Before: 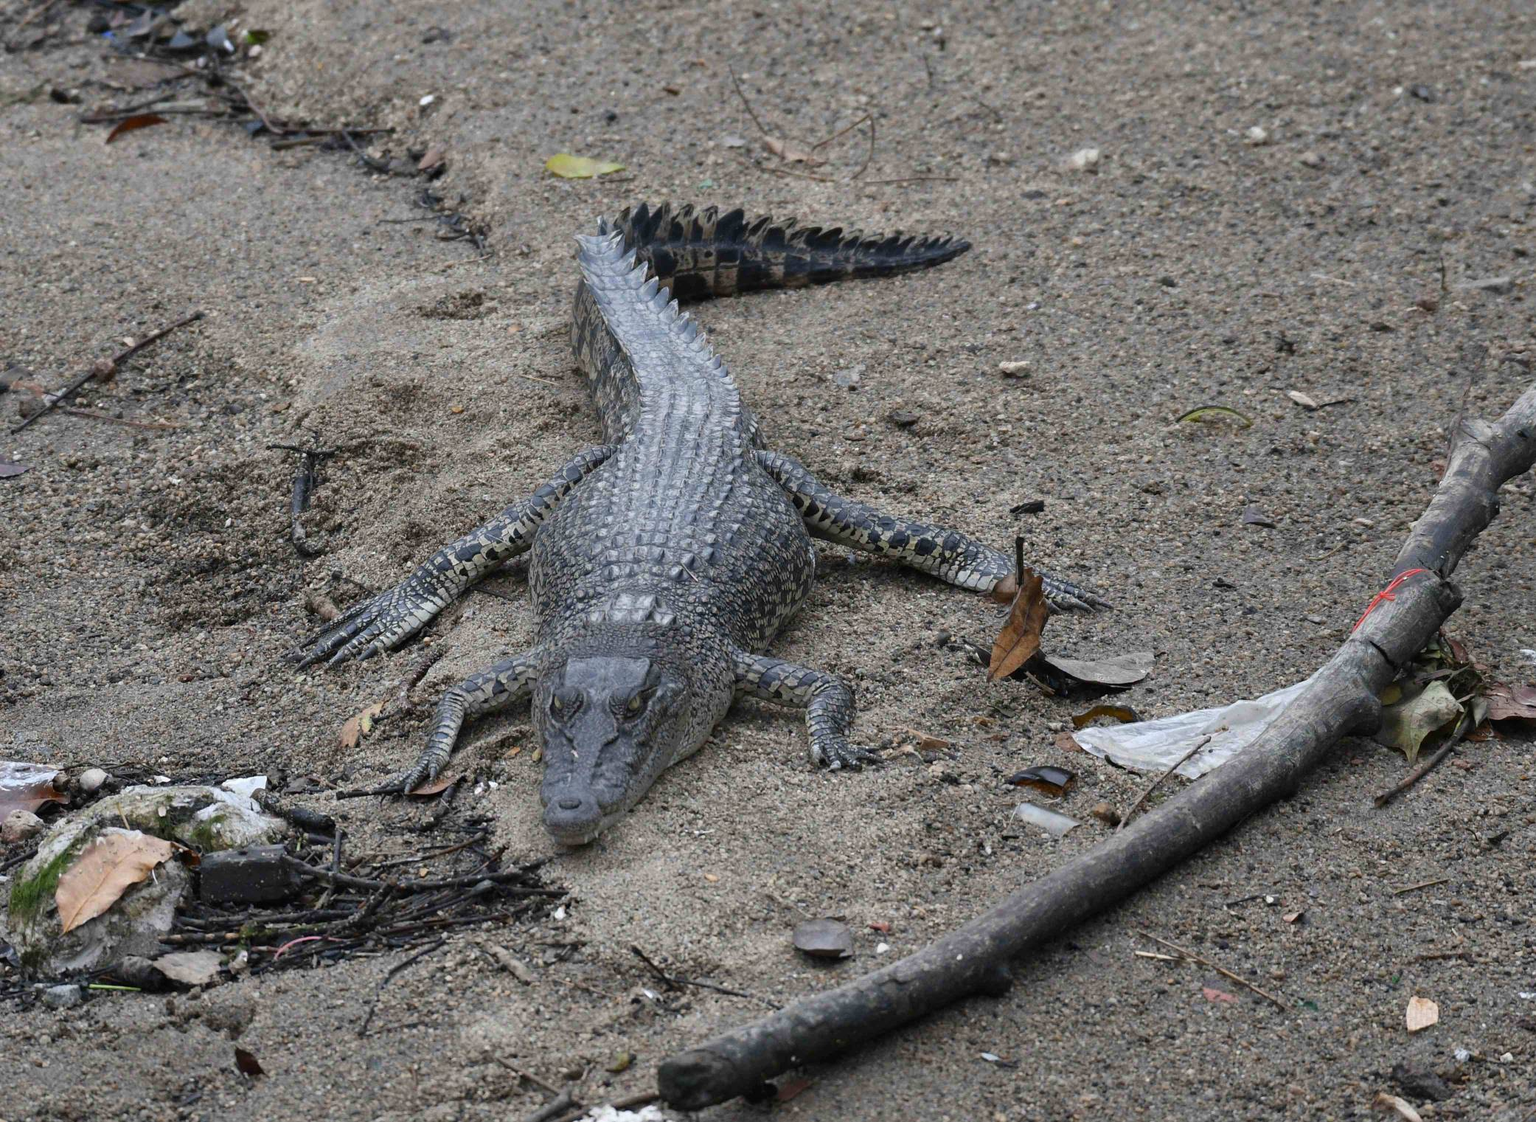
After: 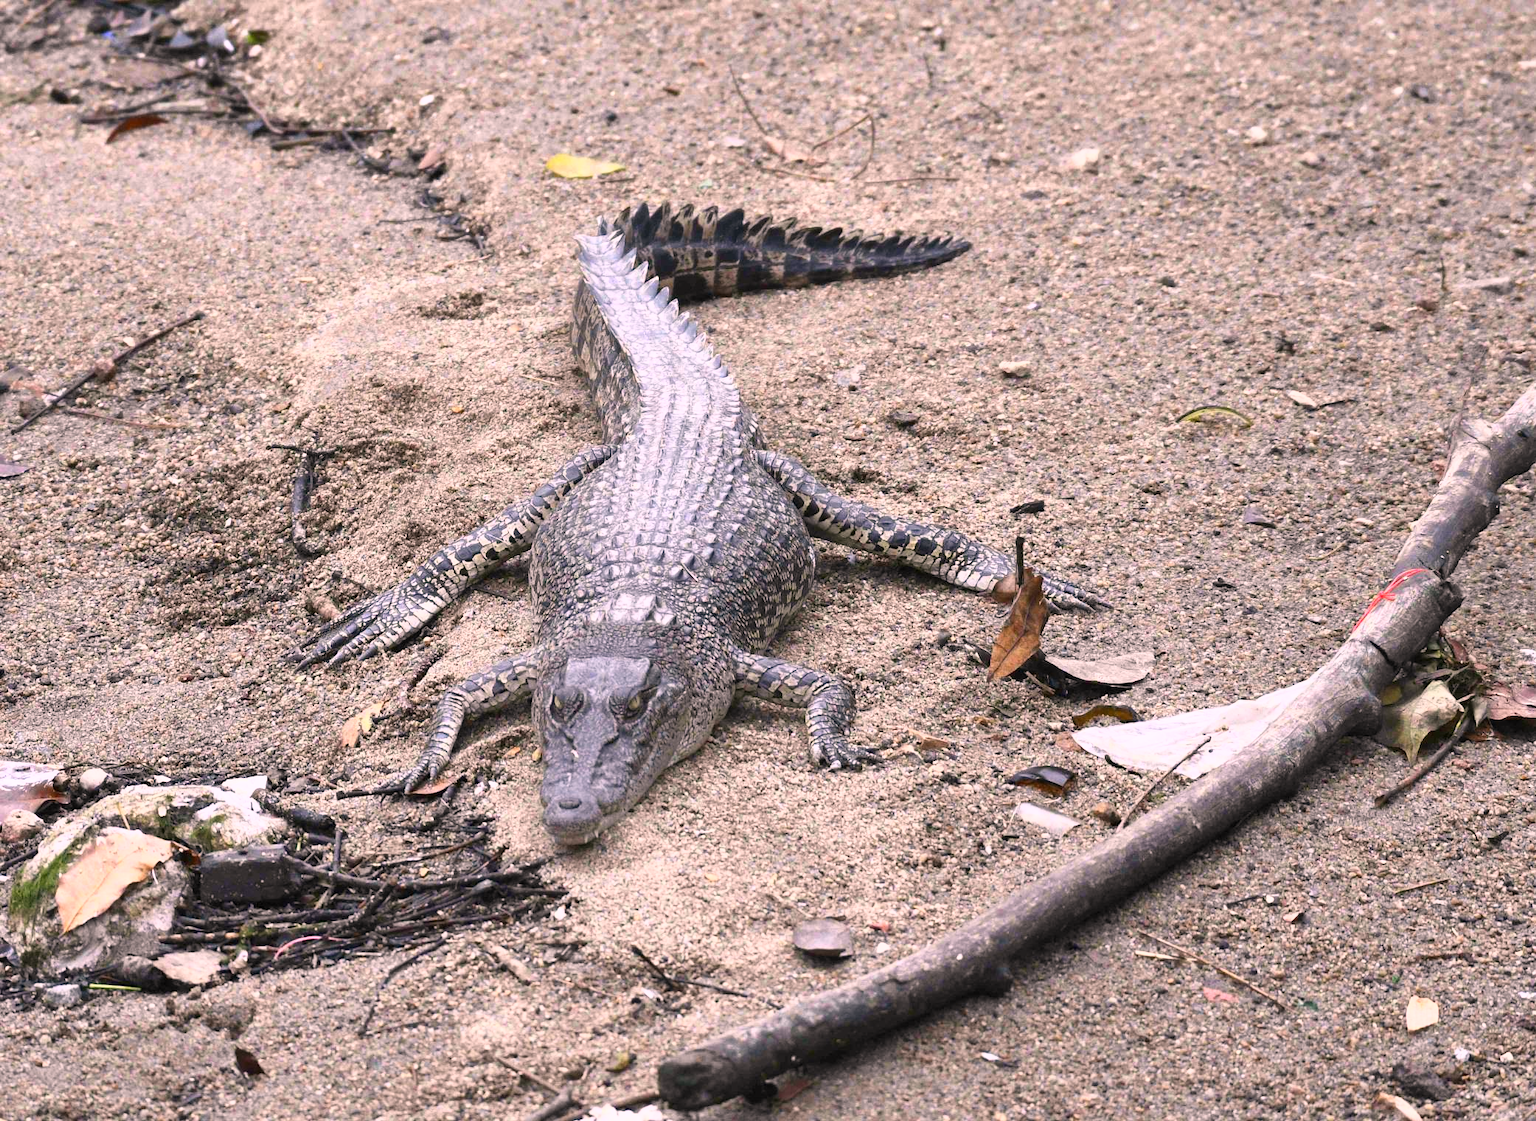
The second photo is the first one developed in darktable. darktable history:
base curve: curves: ch0 [(0, 0) (0.495, 0.917) (1, 1)]
color correction: highlights a* 12.96, highlights b* 5.42
